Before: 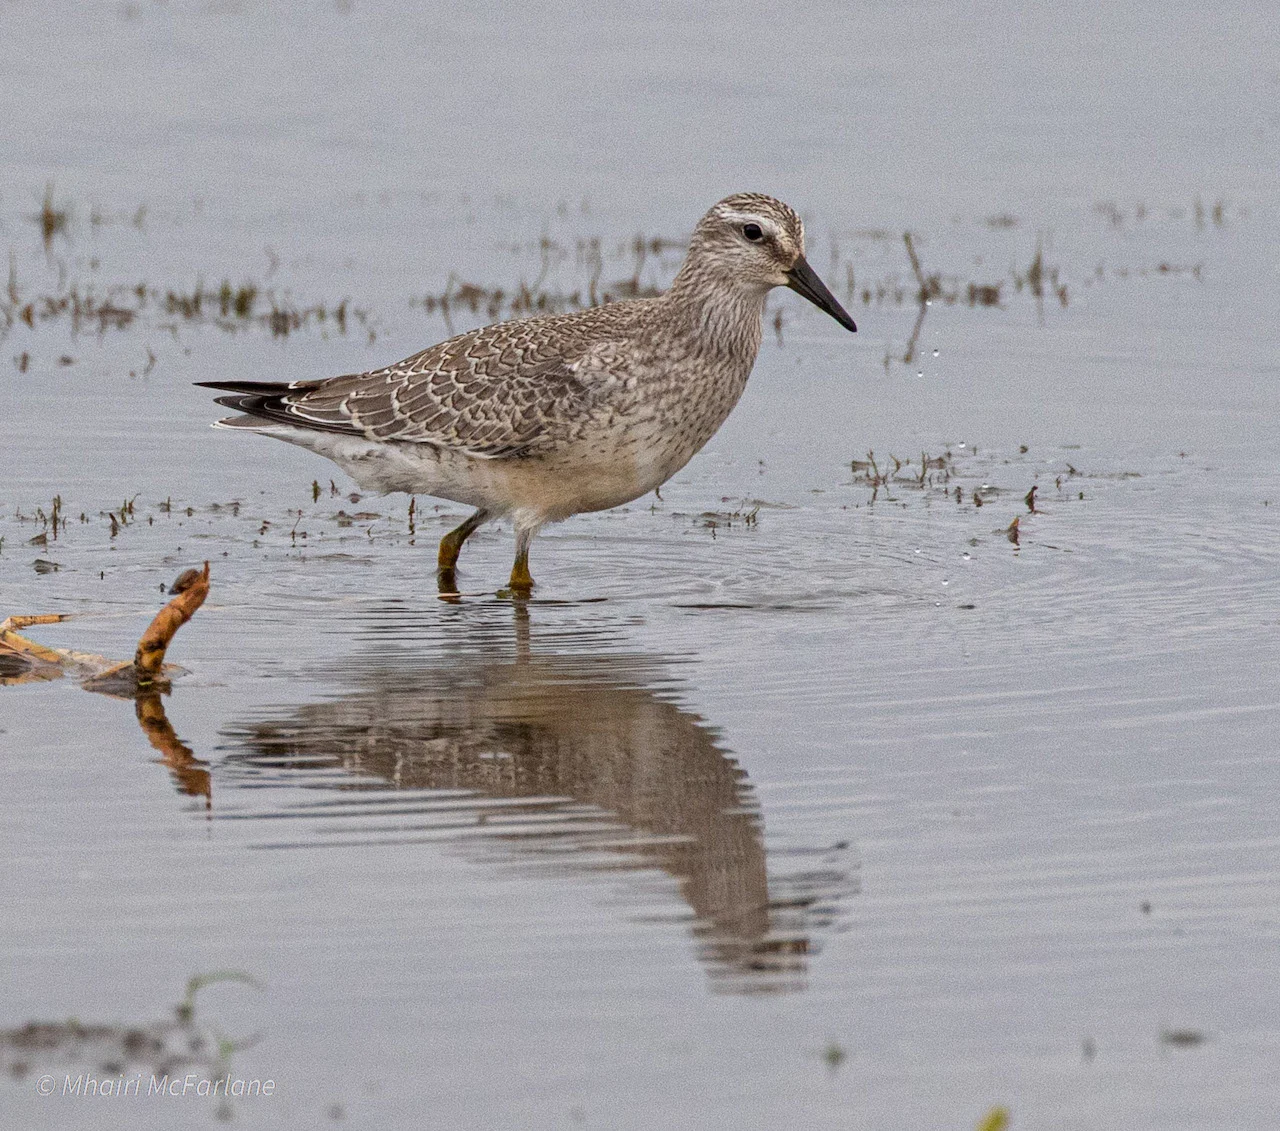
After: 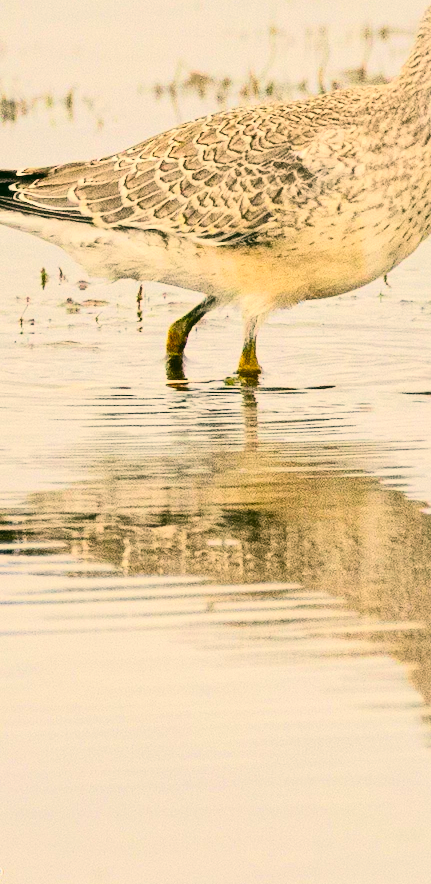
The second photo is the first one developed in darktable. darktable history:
color correction: highlights a* 5.28, highlights b* 24.9, shadows a* -15.64, shadows b* 3.97
crop and rotate: left 21.299%, top 18.845%, right 45.008%, bottom 2.976%
local contrast: mode bilateral grid, contrast 21, coarseness 50, detail 120%, midtone range 0.2
tone equalizer: -7 EV 0.152 EV, -6 EV 0.61 EV, -5 EV 1.17 EV, -4 EV 1.36 EV, -3 EV 1.15 EV, -2 EV 0.6 EV, -1 EV 0.151 EV, edges refinement/feathering 500, mask exposure compensation -1.57 EV, preserve details no
contrast brightness saturation: contrast 0.201, brightness 0.165, saturation 0.223
contrast equalizer: octaves 7, y [[0.6 ×6], [0.55 ×6], [0 ×6], [0 ×6], [0 ×6]], mix -0.197
levels: gray 59.34%
